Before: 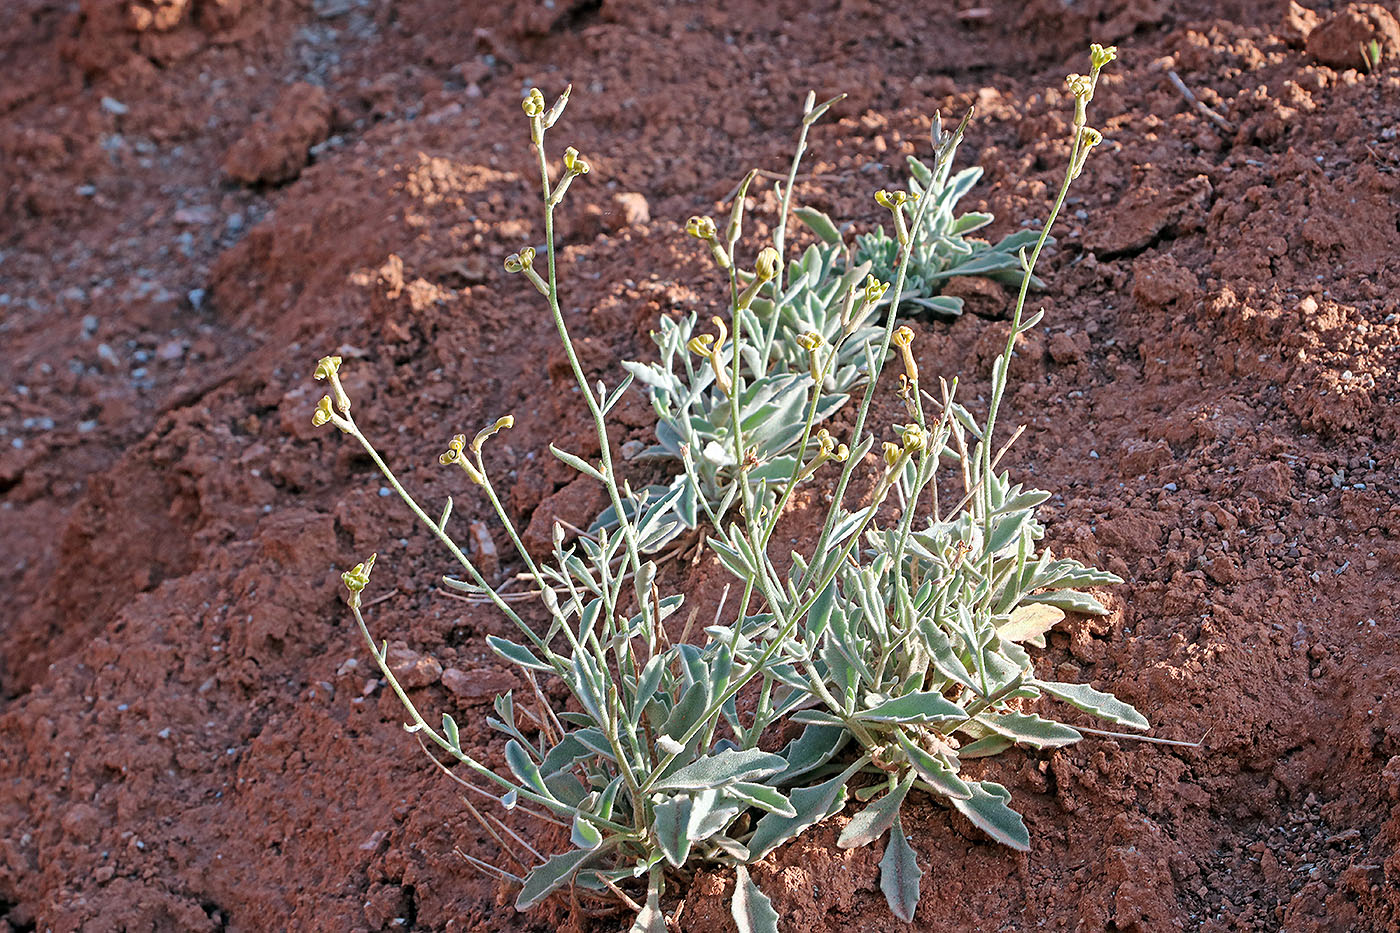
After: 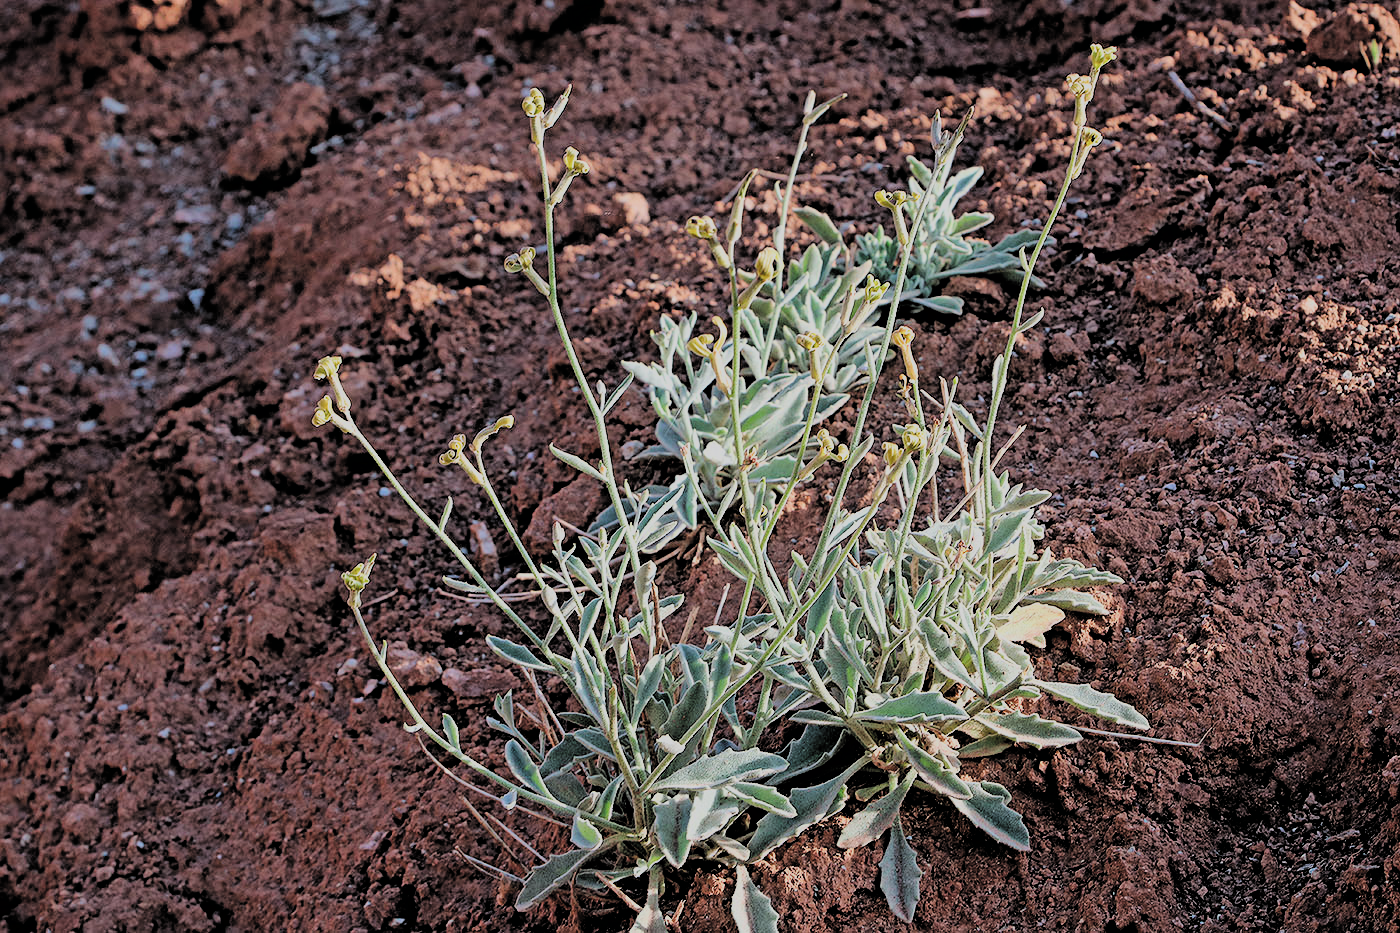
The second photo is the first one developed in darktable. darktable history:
filmic rgb: black relative exposure -3.1 EV, white relative exposure 7.05 EV, threshold 6 EV, hardness 1.48, contrast 1.344, color science v4 (2020), enable highlight reconstruction true
